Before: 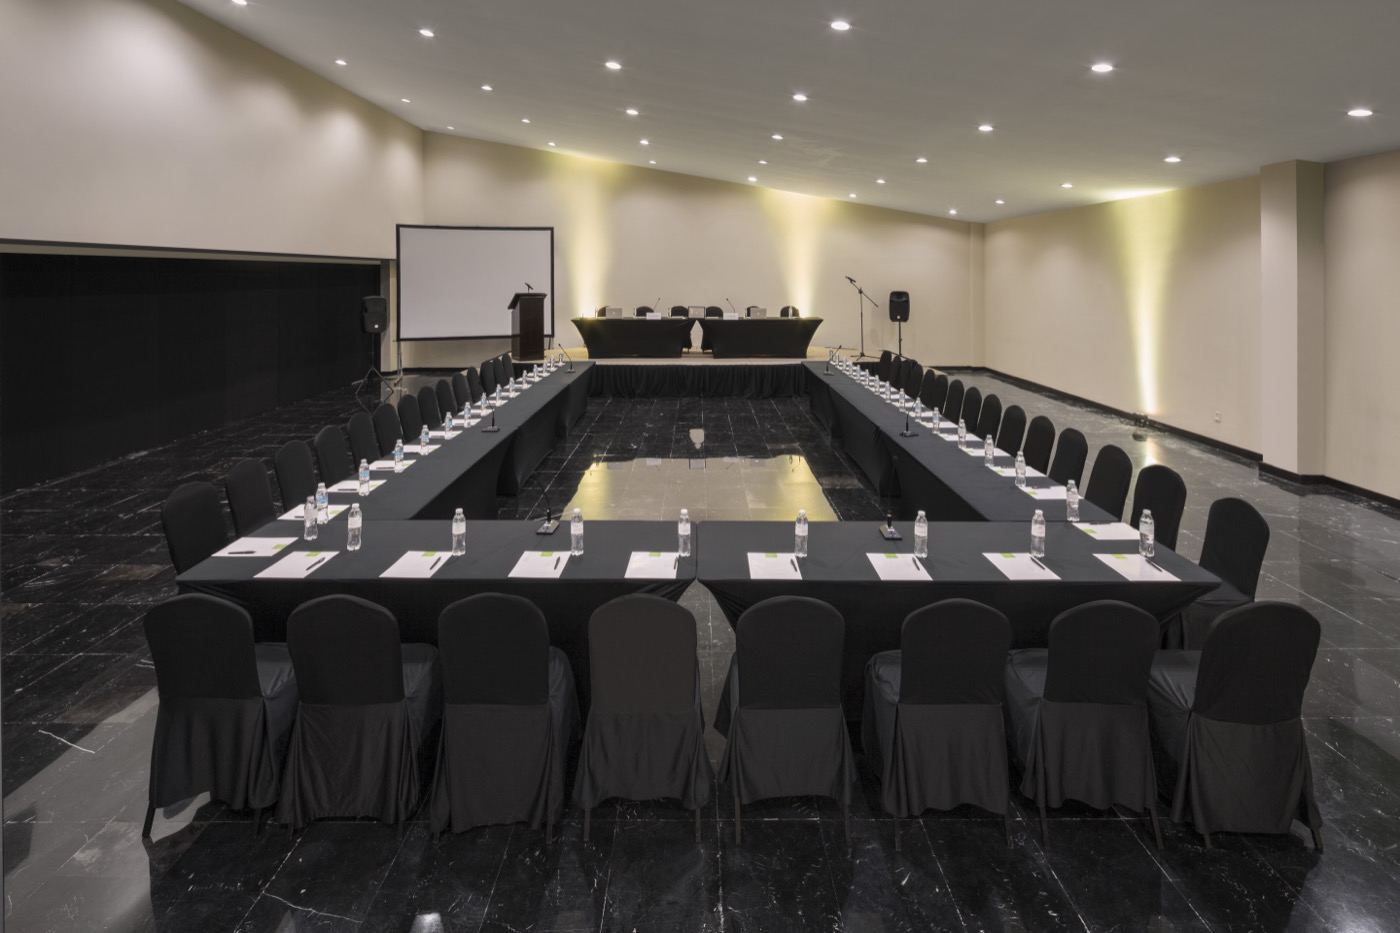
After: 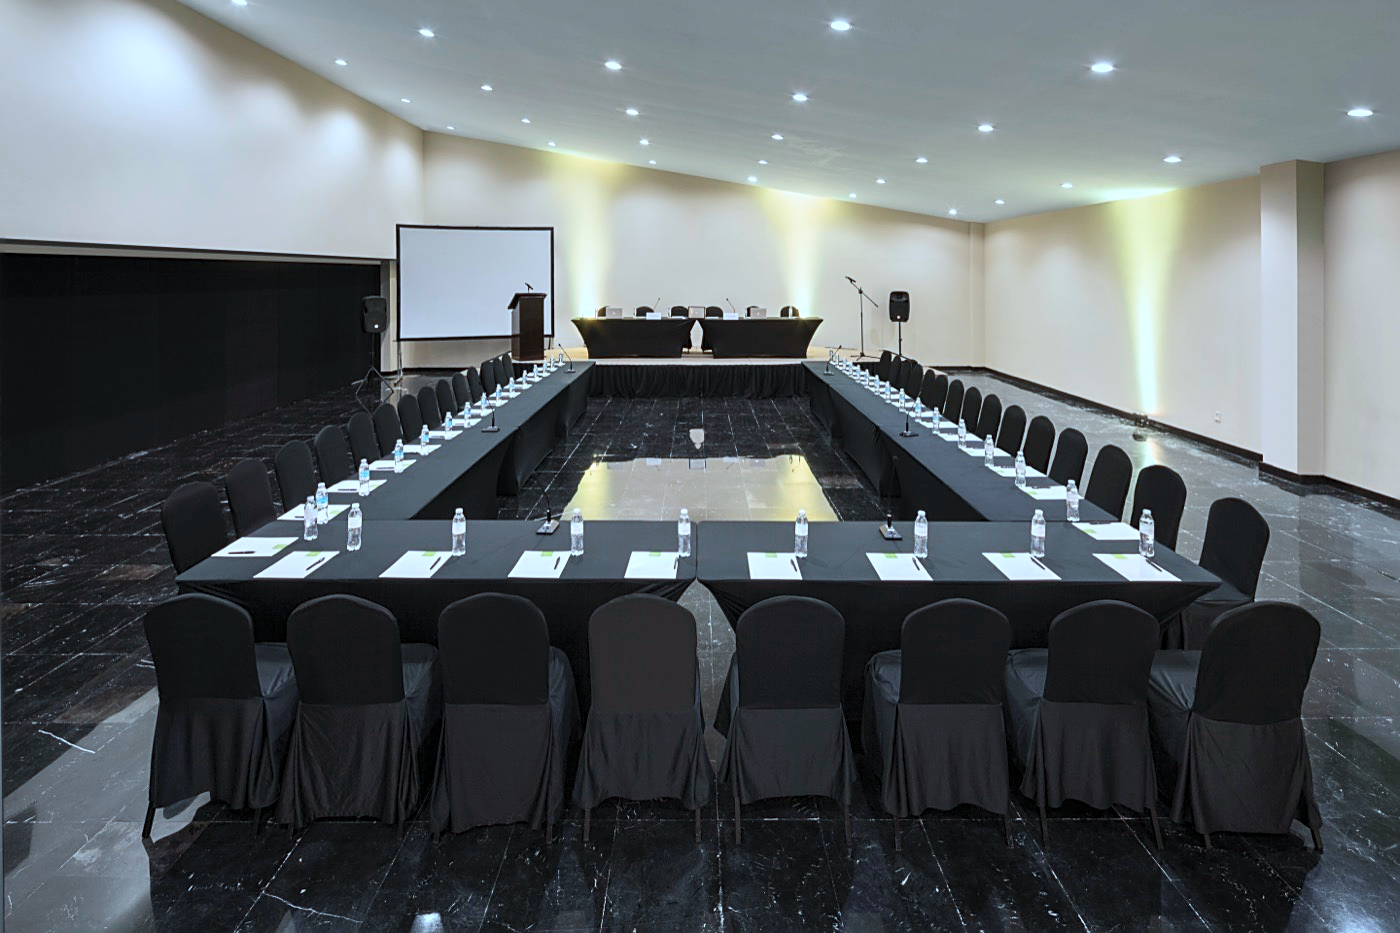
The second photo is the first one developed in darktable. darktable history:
contrast brightness saturation: contrast 0.2, brightness 0.16, saturation 0.22
color correction: highlights a* -10.69, highlights b* -19.19
color zones: curves: ch0 [(0.068, 0.464) (0.25, 0.5) (0.48, 0.508) (0.75, 0.536) (0.886, 0.476) (0.967, 0.456)]; ch1 [(0.066, 0.456) (0.25, 0.5) (0.616, 0.508) (0.746, 0.56) (0.934, 0.444)]
sharpen: on, module defaults
